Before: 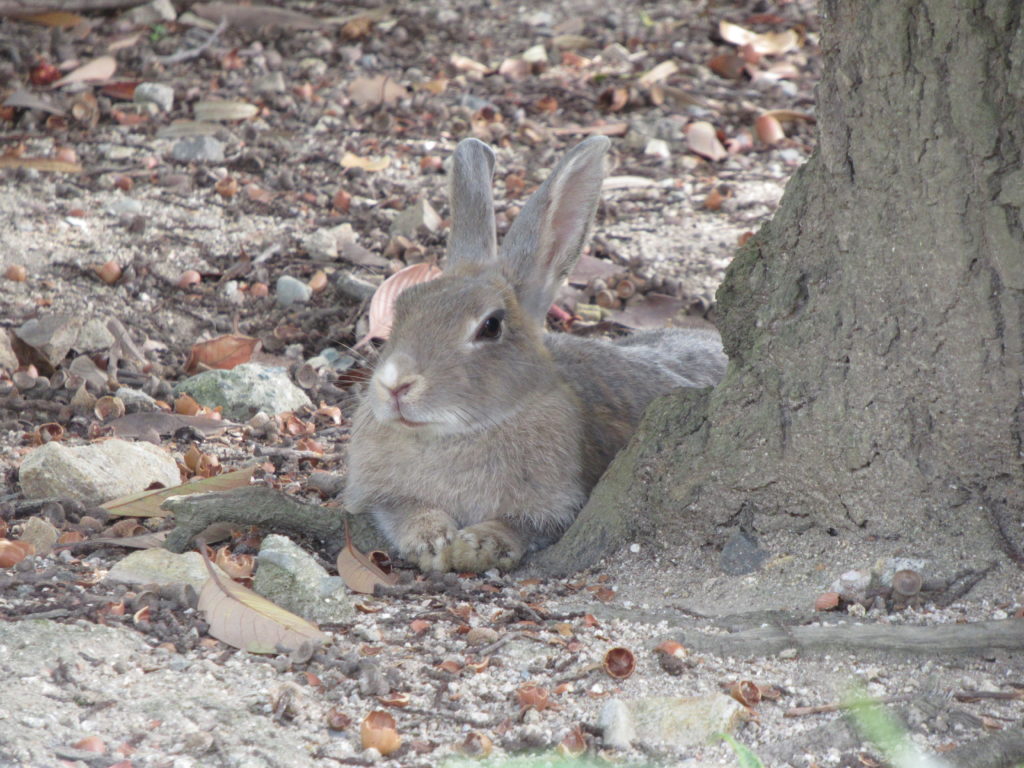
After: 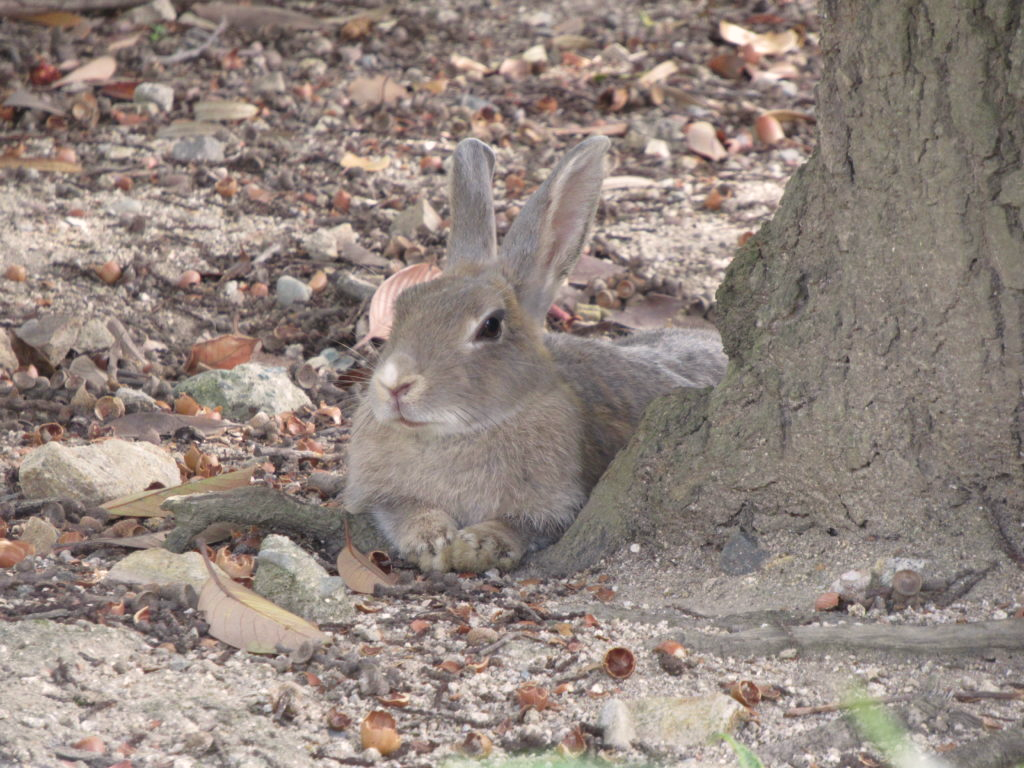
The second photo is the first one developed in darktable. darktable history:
color correction: highlights a* 3.87, highlights b* 5.14
shadows and highlights: soften with gaussian
